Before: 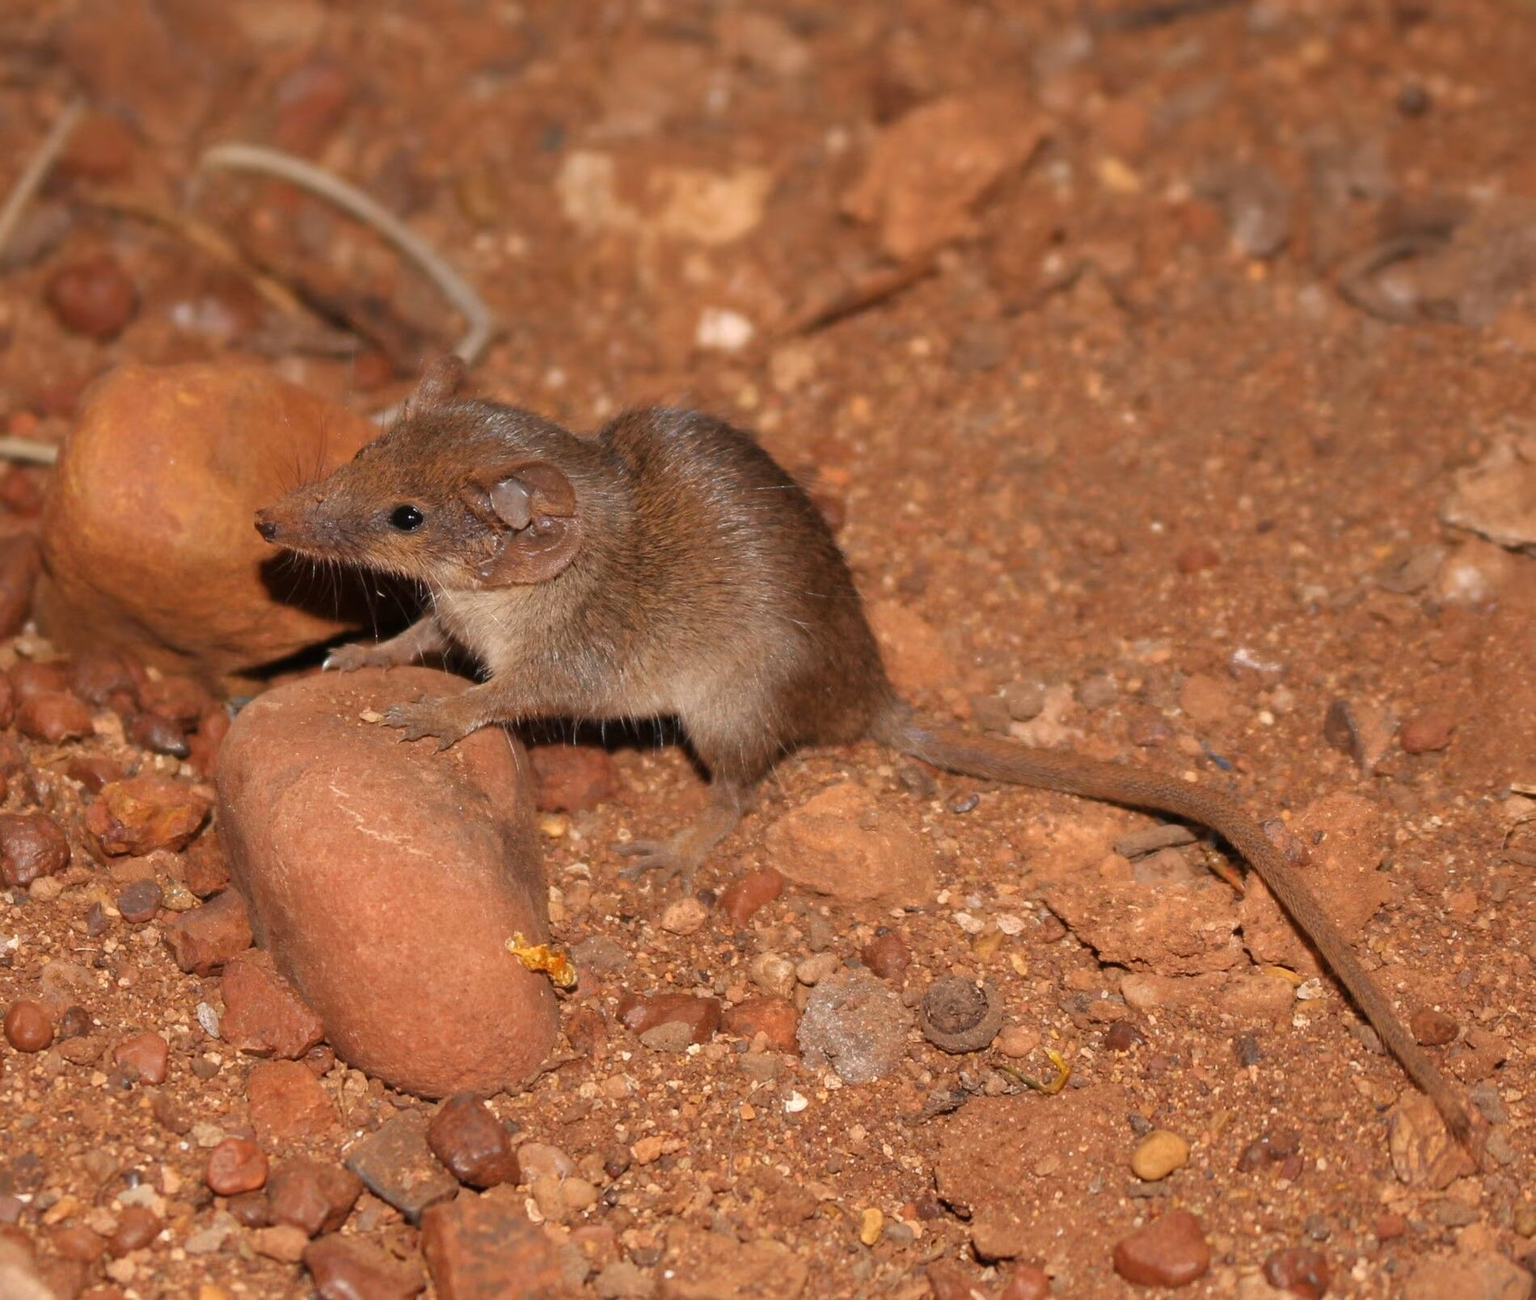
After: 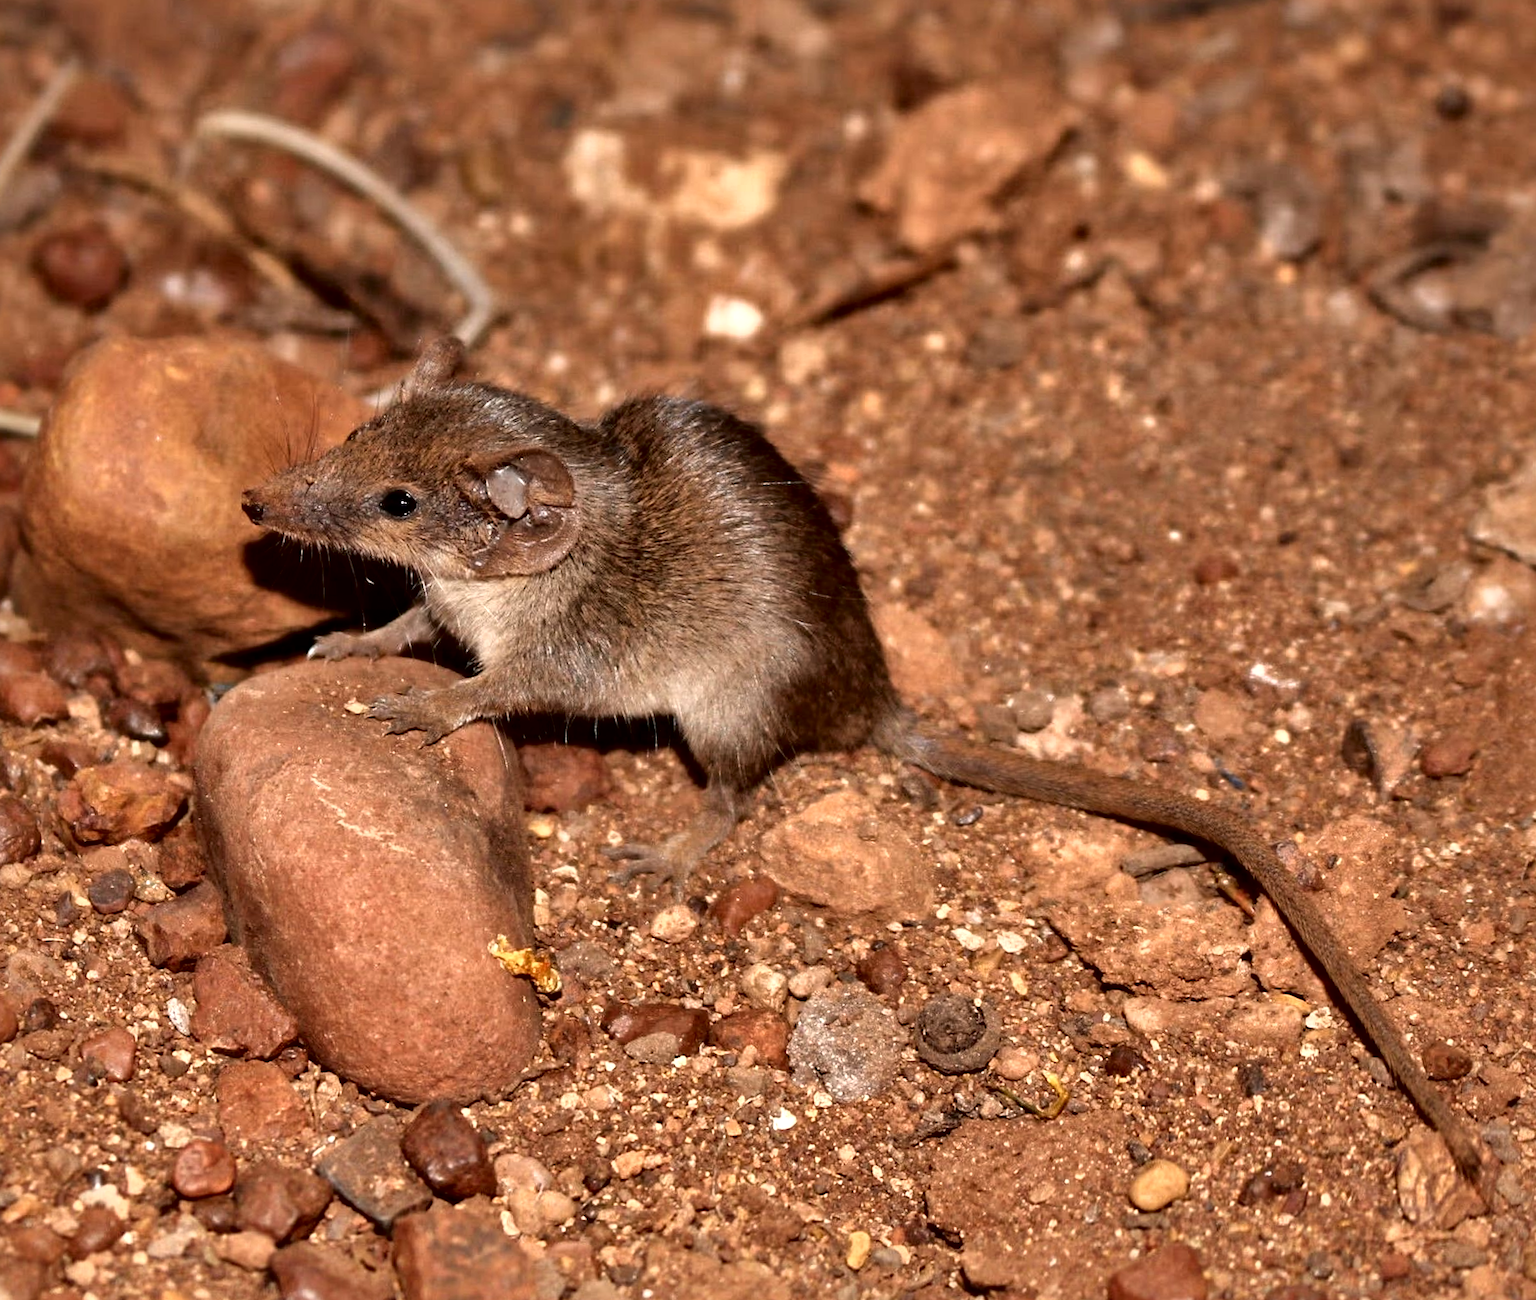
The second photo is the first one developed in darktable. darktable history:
crop and rotate: angle -1.69°
local contrast: mode bilateral grid, contrast 44, coarseness 69, detail 214%, midtone range 0.2
